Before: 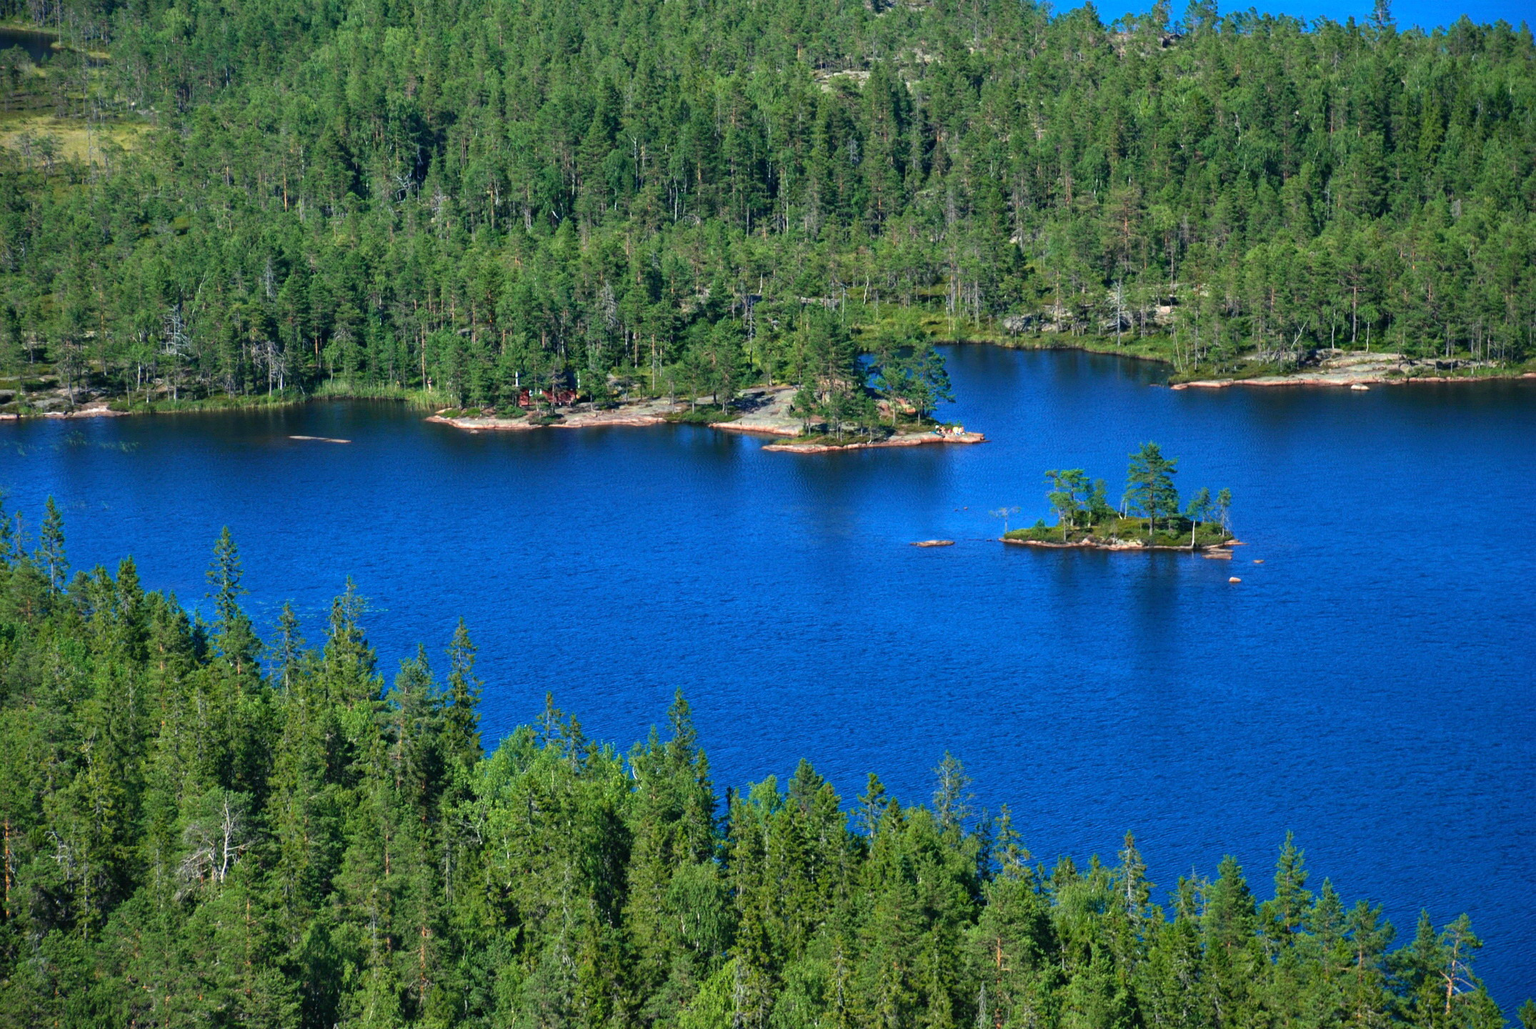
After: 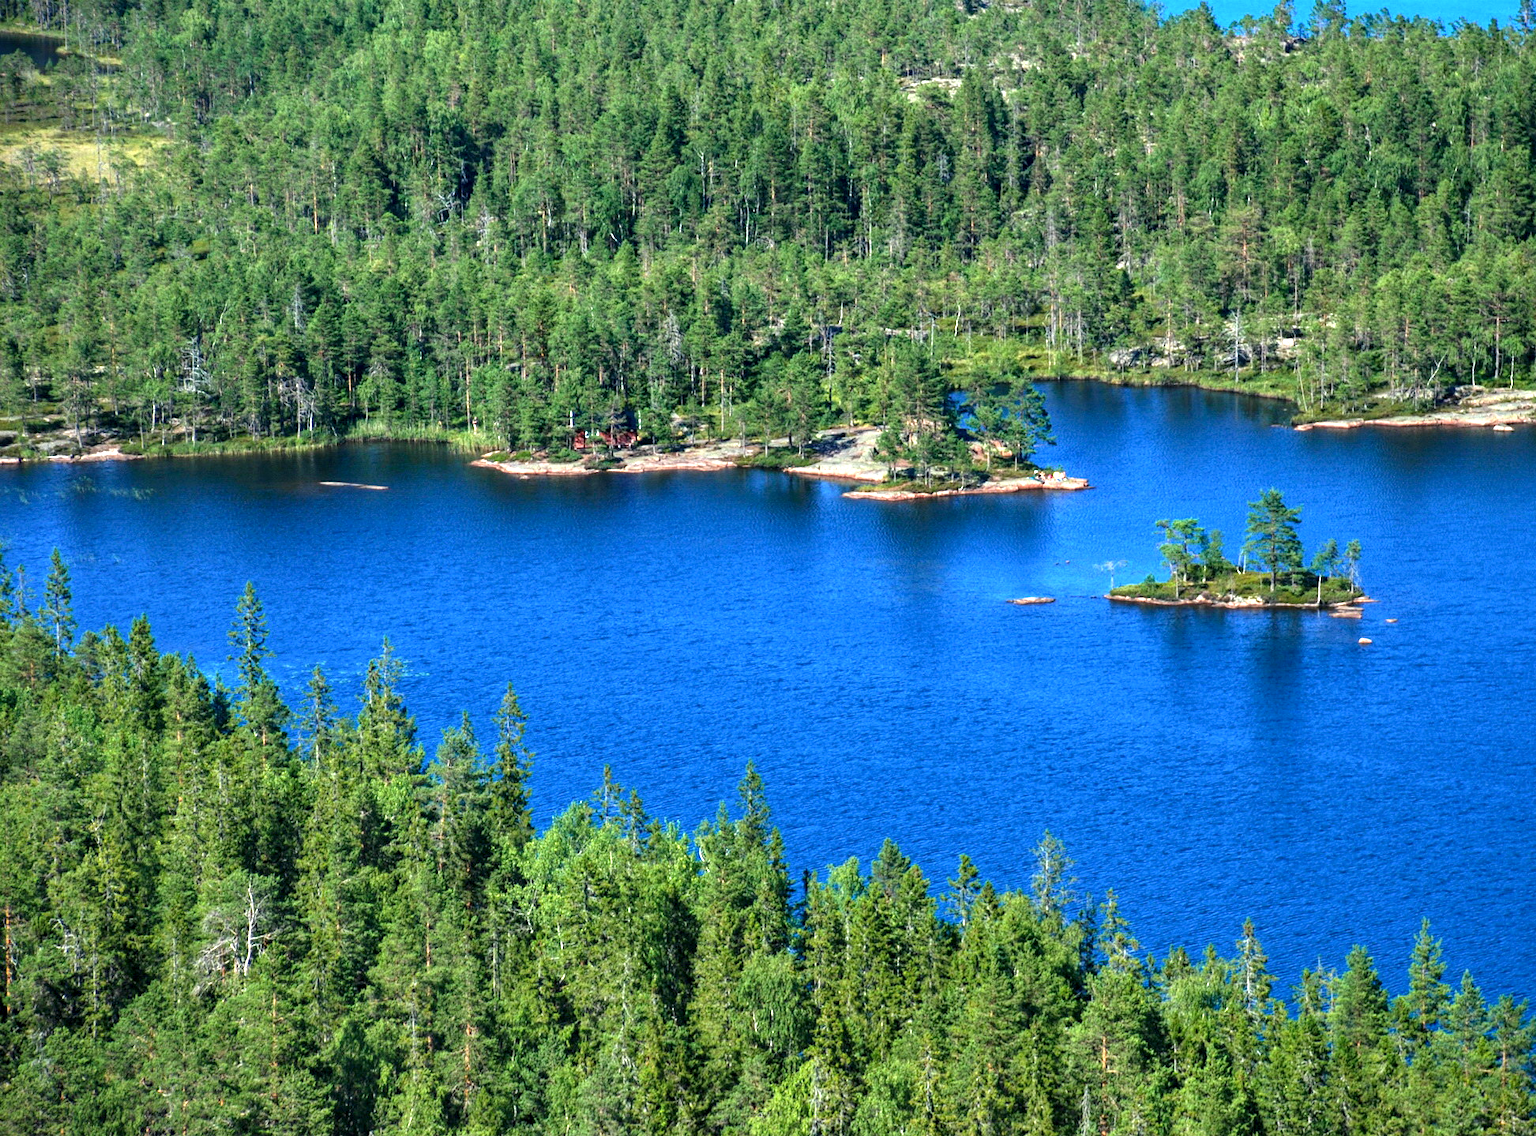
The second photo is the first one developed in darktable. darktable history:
sharpen: radius 5.325, amount 0.312, threshold 26.433
local contrast: highlights 35%, detail 135%
exposure: black level correction 0, exposure 0.7 EV, compensate exposure bias true, compensate highlight preservation false
crop: right 9.509%, bottom 0.031%
